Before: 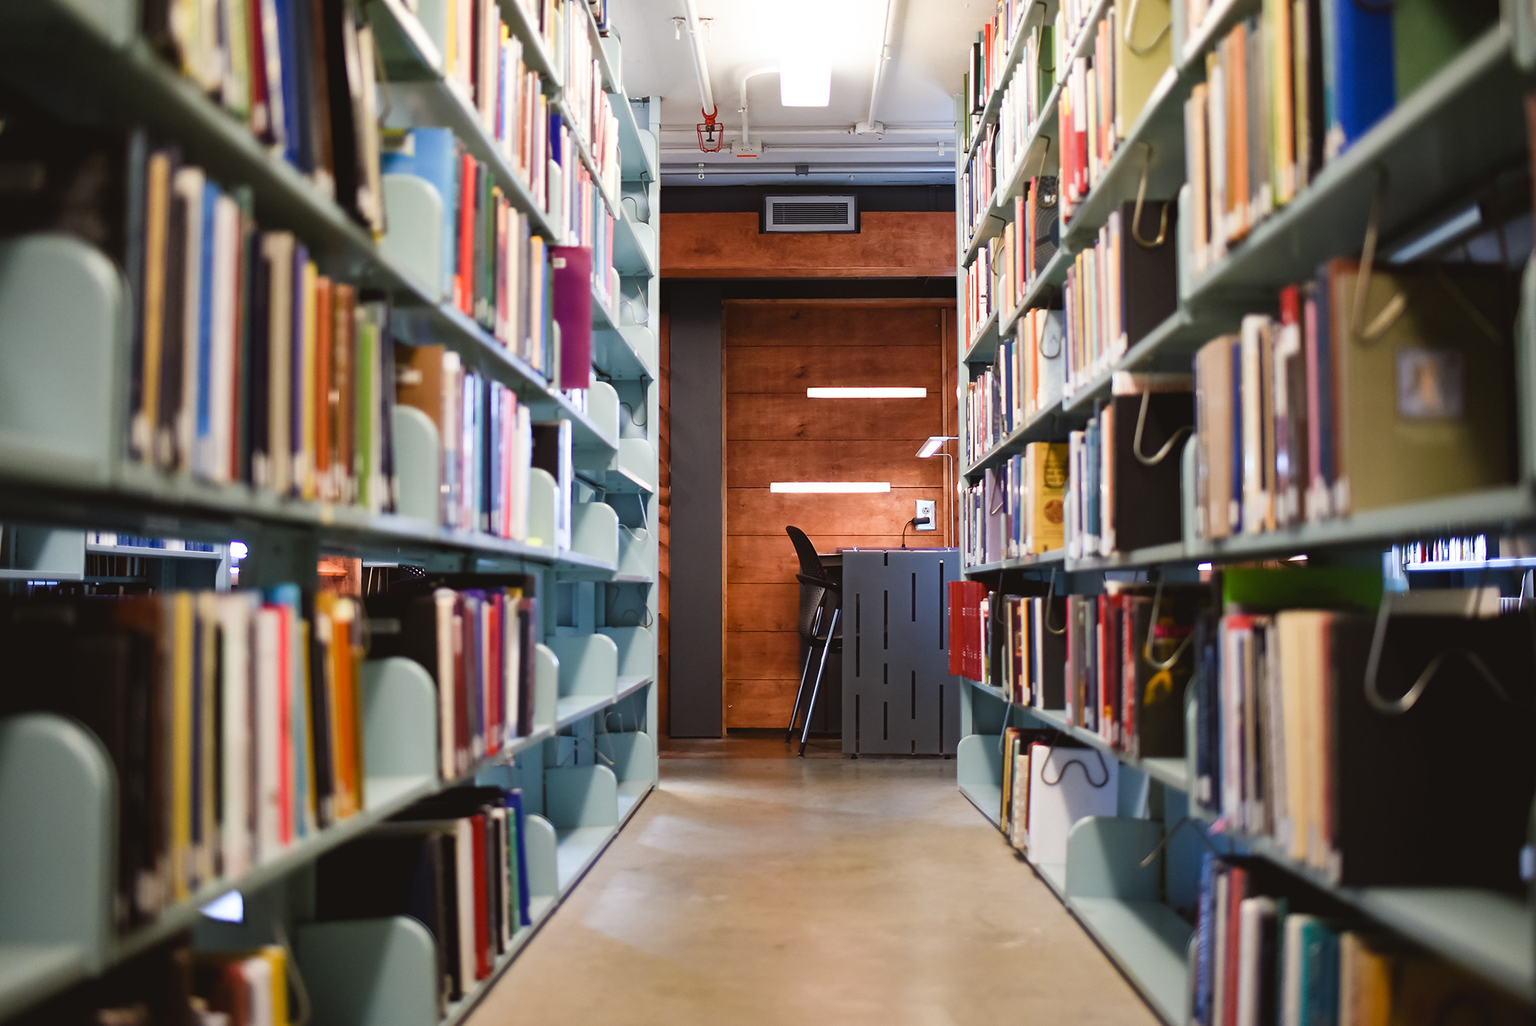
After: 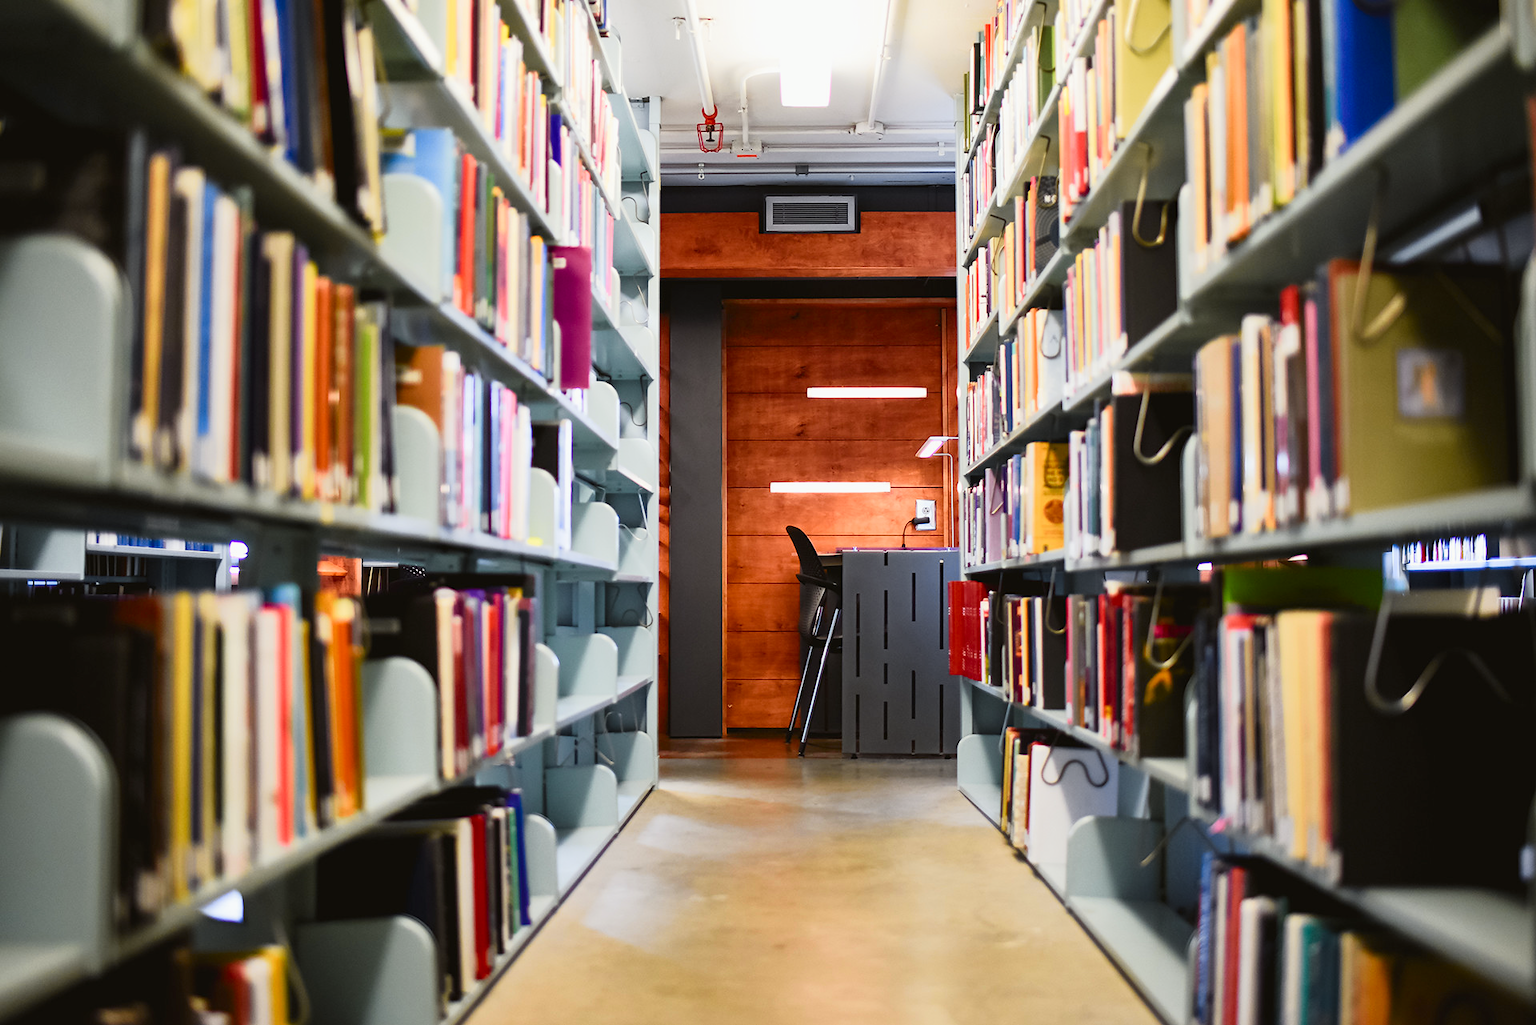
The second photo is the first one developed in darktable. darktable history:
tone curve: curves: ch0 [(0, 0.006) (0.037, 0.022) (0.123, 0.105) (0.19, 0.173) (0.277, 0.279) (0.474, 0.517) (0.597, 0.662) (0.687, 0.774) (0.855, 0.891) (1, 0.982)]; ch1 [(0, 0) (0.243, 0.245) (0.422, 0.415) (0.493, 0.495) (0.508, 0.503) (0.544, 0.552) (0.557, 0.582) (0.626, 0.672) (0.694, 0.732) (1, 1)]; ch2 [(0, 0) (0.249, 0.216) (0.356, 0.329) (0.424, 0.442) (0.476, 0.483) (0.498, 0.5) (0.517, 0.519) (0.532, 0.539) (0.562, 0.596) (0.614, 0.662) (0.706, 0.757) (0.808, 0.809) (0.991, 0.968)], color space Lab, independent channels, preserve colors none
